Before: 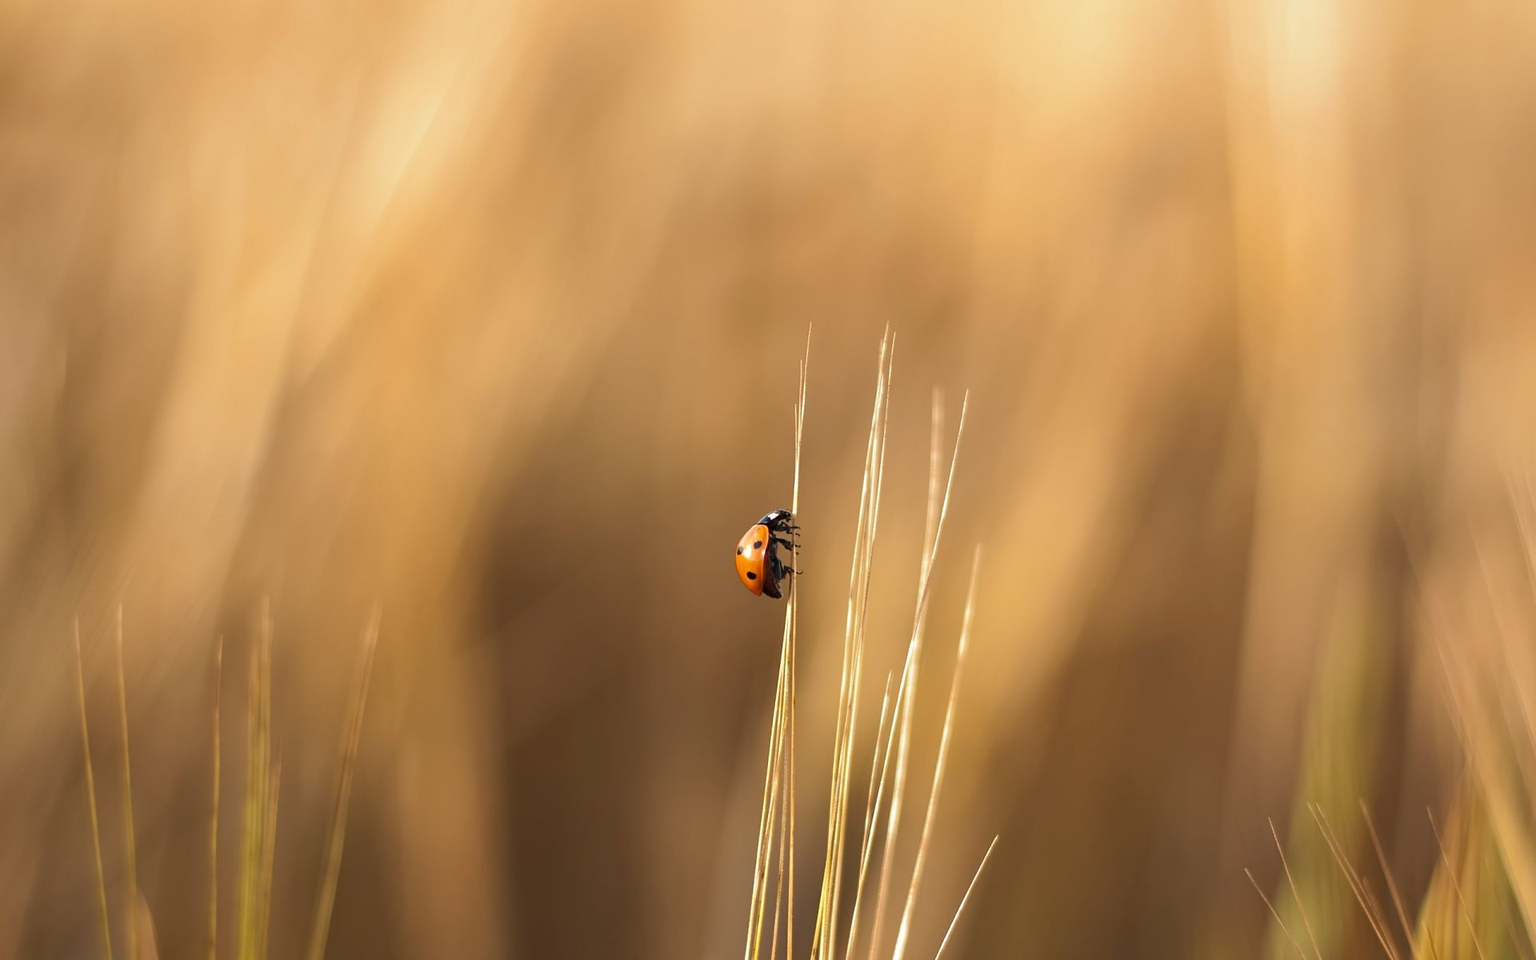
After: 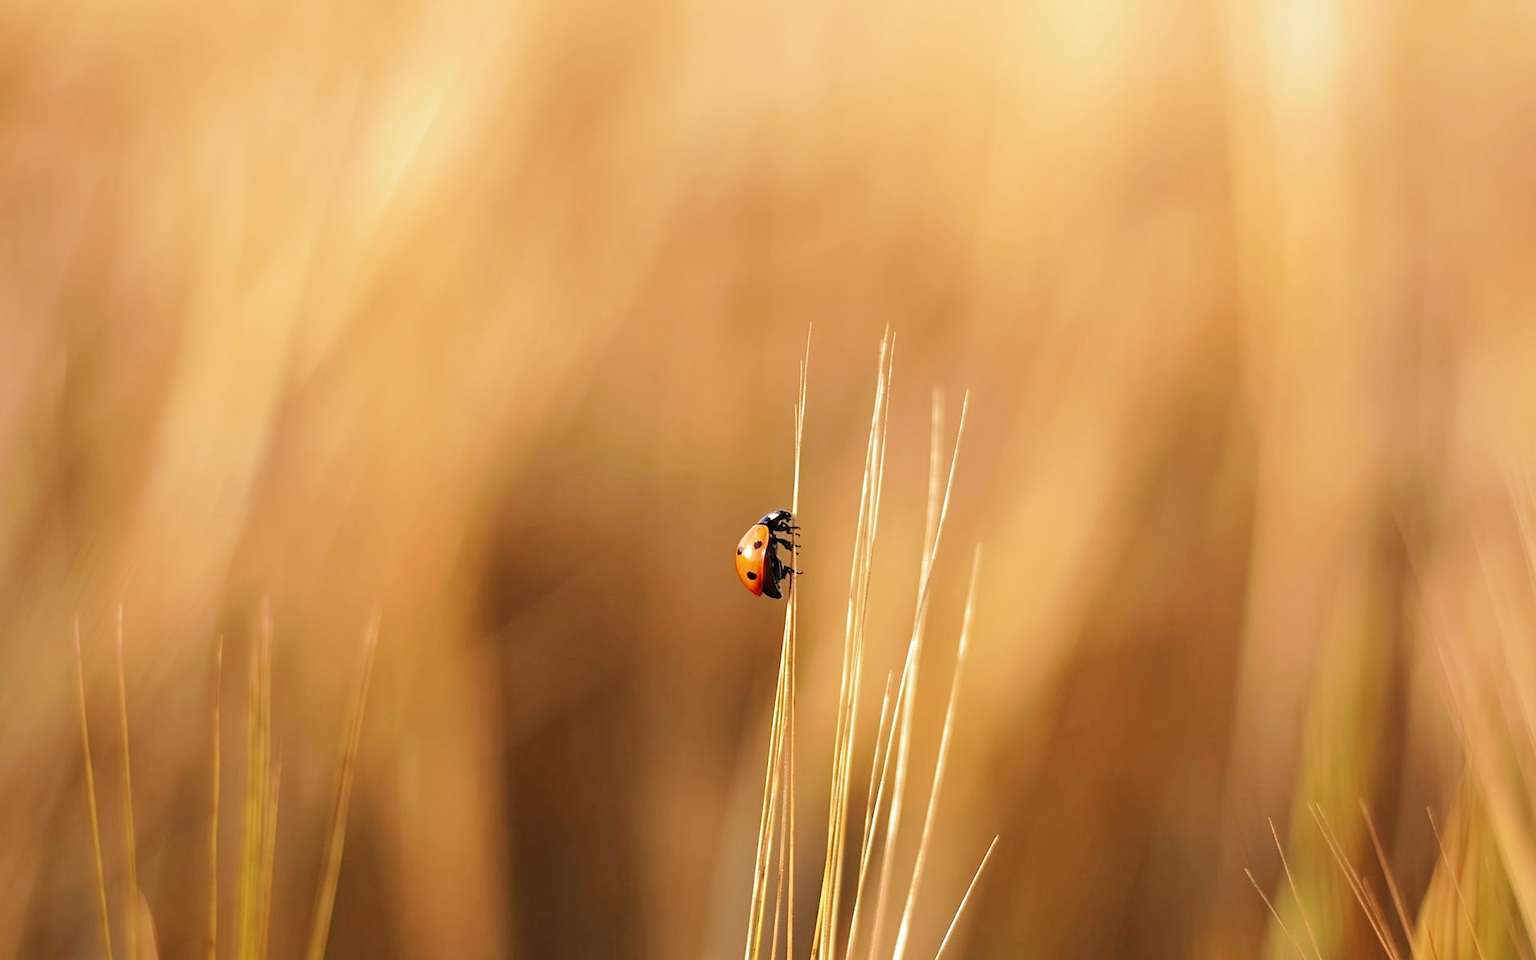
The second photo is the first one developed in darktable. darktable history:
tone curve: curves: ch0 [(0, 0) (0.003, 0.002) (0.011, 0.007) (0.025, 0.014) (0.044, 0.023) (0.069, 0.033) (0.1, 0.052) (0.136, 0.081) (0.177, 0.134) (0.224, 0.205) (0.277, 0.296) (0.335, 0.401) (0.399, 0.501) (0.468, 0.589) (0.543, 0.658) (0.623, 0.738) (0.709, 0.804) (0.801, 0.871) (0.898, 0.93) (1, 1)], preserve colors none
color look up table: target L [98.41, 89.6, 89.59, 89.33, 63, 60.17, 60.72, 53.64, 54.95, 38.94, 34.7, 22, 200.61, 76.95, 66.38, 61.55, 51.71, 47, 48.83, 45.76, 30.95, 29.23, 13.13, 88.21, 66.3, 65.11, 63.77, 59.83, 51.11, 52.64, 45.91, 37.35, 45.72, 42.46, 34.28, 37.02, 28.5, 22.08, 20.28, 18.14, 3.869, 0.968, 85.01, 79.44, 63.14, 53.11, 49.38, 39.95, 32.57], target a [-9.289, -11.2, -35.62, -36.49, 5.714, 2.084, -47.64, -54.31, -26.02, -13.12, -25.26, -18.35, 0, 6.783, 32.85, 34.7, 61.02, 69.66, 29.66, 32.13, 38.3, 3.836, 19.45, 24.25, 42.02, 37.37, 67.95, 77.84, 60.04, 90.26, 21.7, 18.05, 71.96, 57.9, 26.55, 55.22, 35.67, 23.22, 34.68, 18.26, 17.48, 2.665, -19.5, -42.34, -12.27, -19.47, 2.464, -19.03, -3.889], target b [32.37, 88.59, 23.53, 72.16, 43.01, 56.31, 18.72, 43.08, -1.593, 30.94, 25.86, 21.12, 0, 4.057, 56.29, 25.78, 19.88, 34.32, 6.108, 41.21, 15.97, 10.17, 19.38, -17.8, -45.73, -5.445, -52.07, -48.34, -3.478, -64.91, -15.6, -42.87, -26.86, -32.52, -69.04, -45.7, -12.97, -6.252, -60.46, -35.49, -25.33, -4.587, -9.605, -10.7, -41.66, -17.56, -30.18, -8.903, -25.66], num patches 49
